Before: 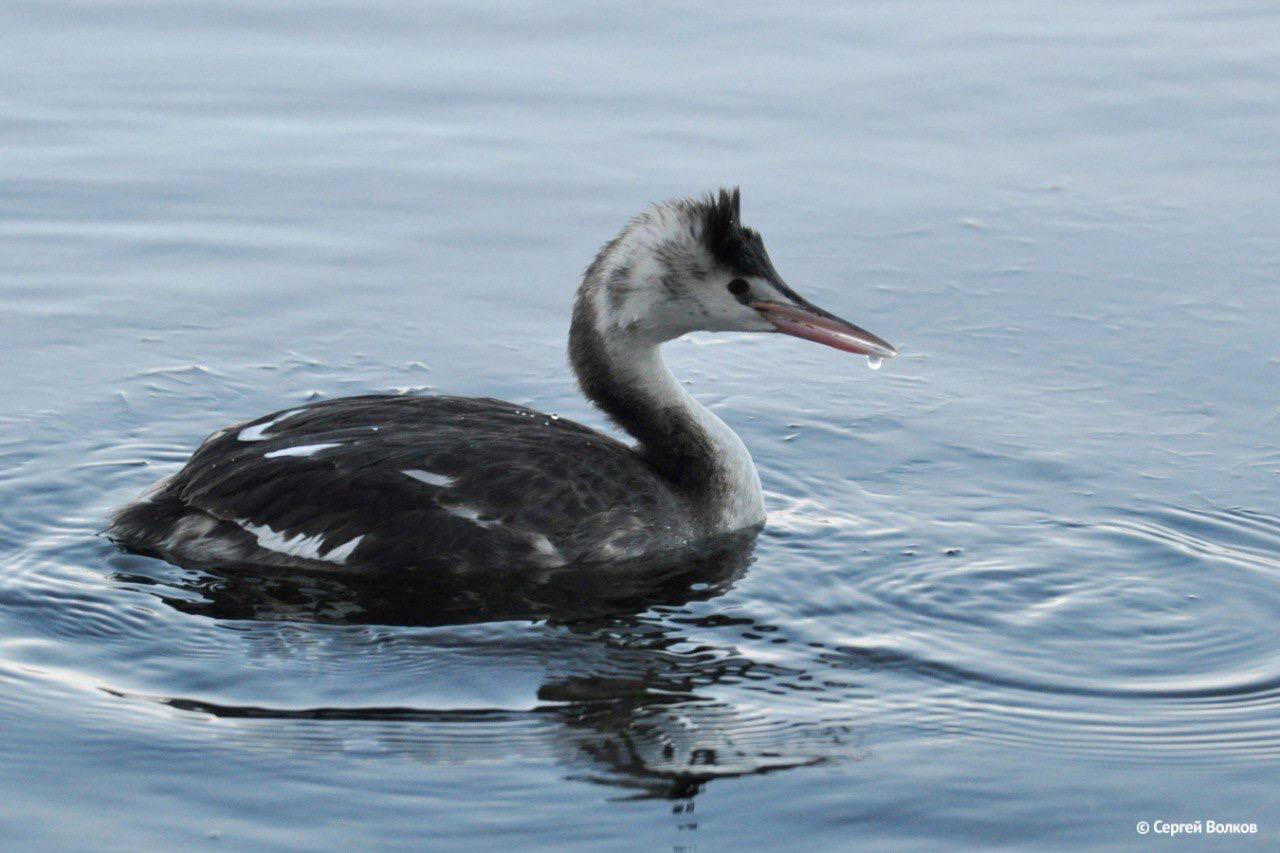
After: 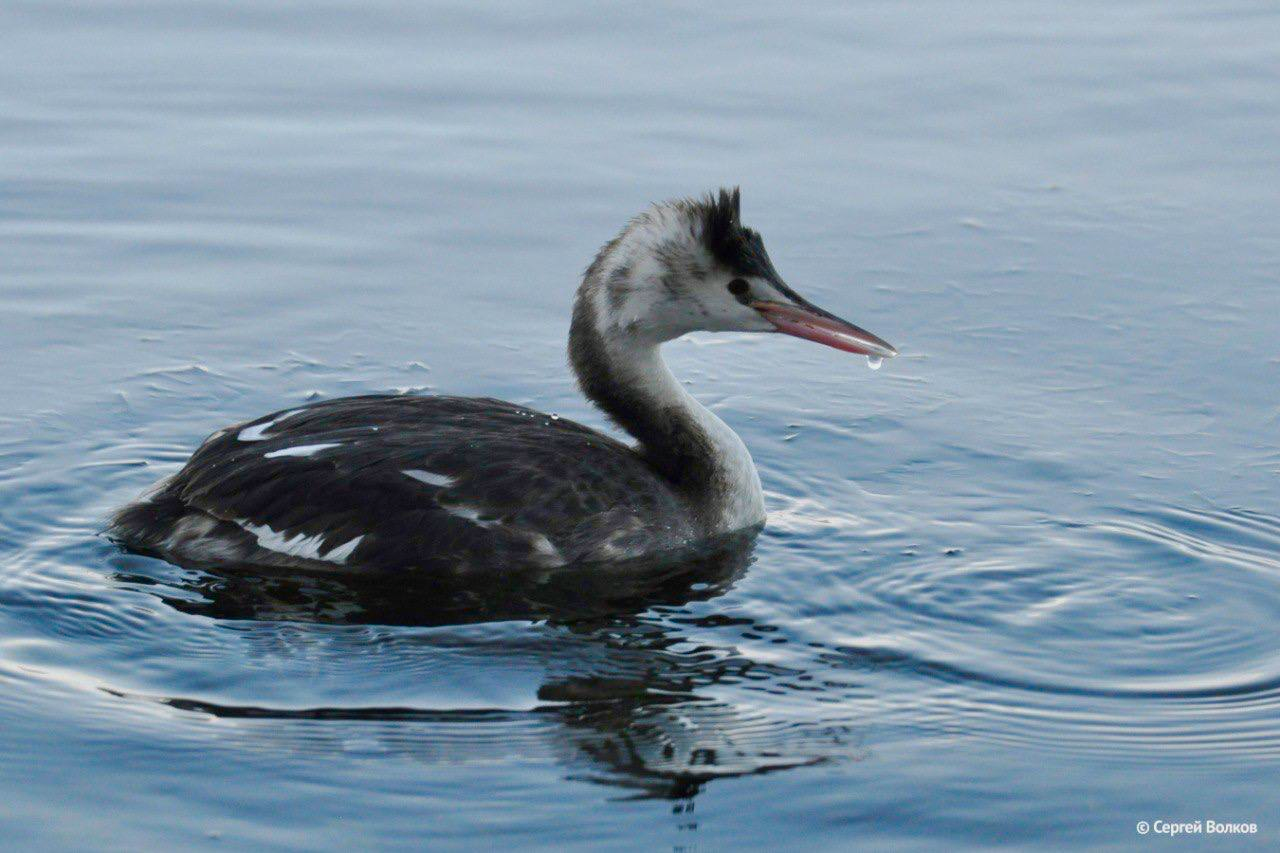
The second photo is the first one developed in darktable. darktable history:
exposure: exposure -0.215 EV, compensate exposure bias true, compensate highlight preservation false
color balance rgb: shadows lift › chroma 0.764%, shadows lift › hue 109.95°, perceptual saturation grading › global saturation 20%, perceptual saturation grading › highlights -24.786%, perceptual saturation grading › shadows 50.008%, global vibrance 20%
